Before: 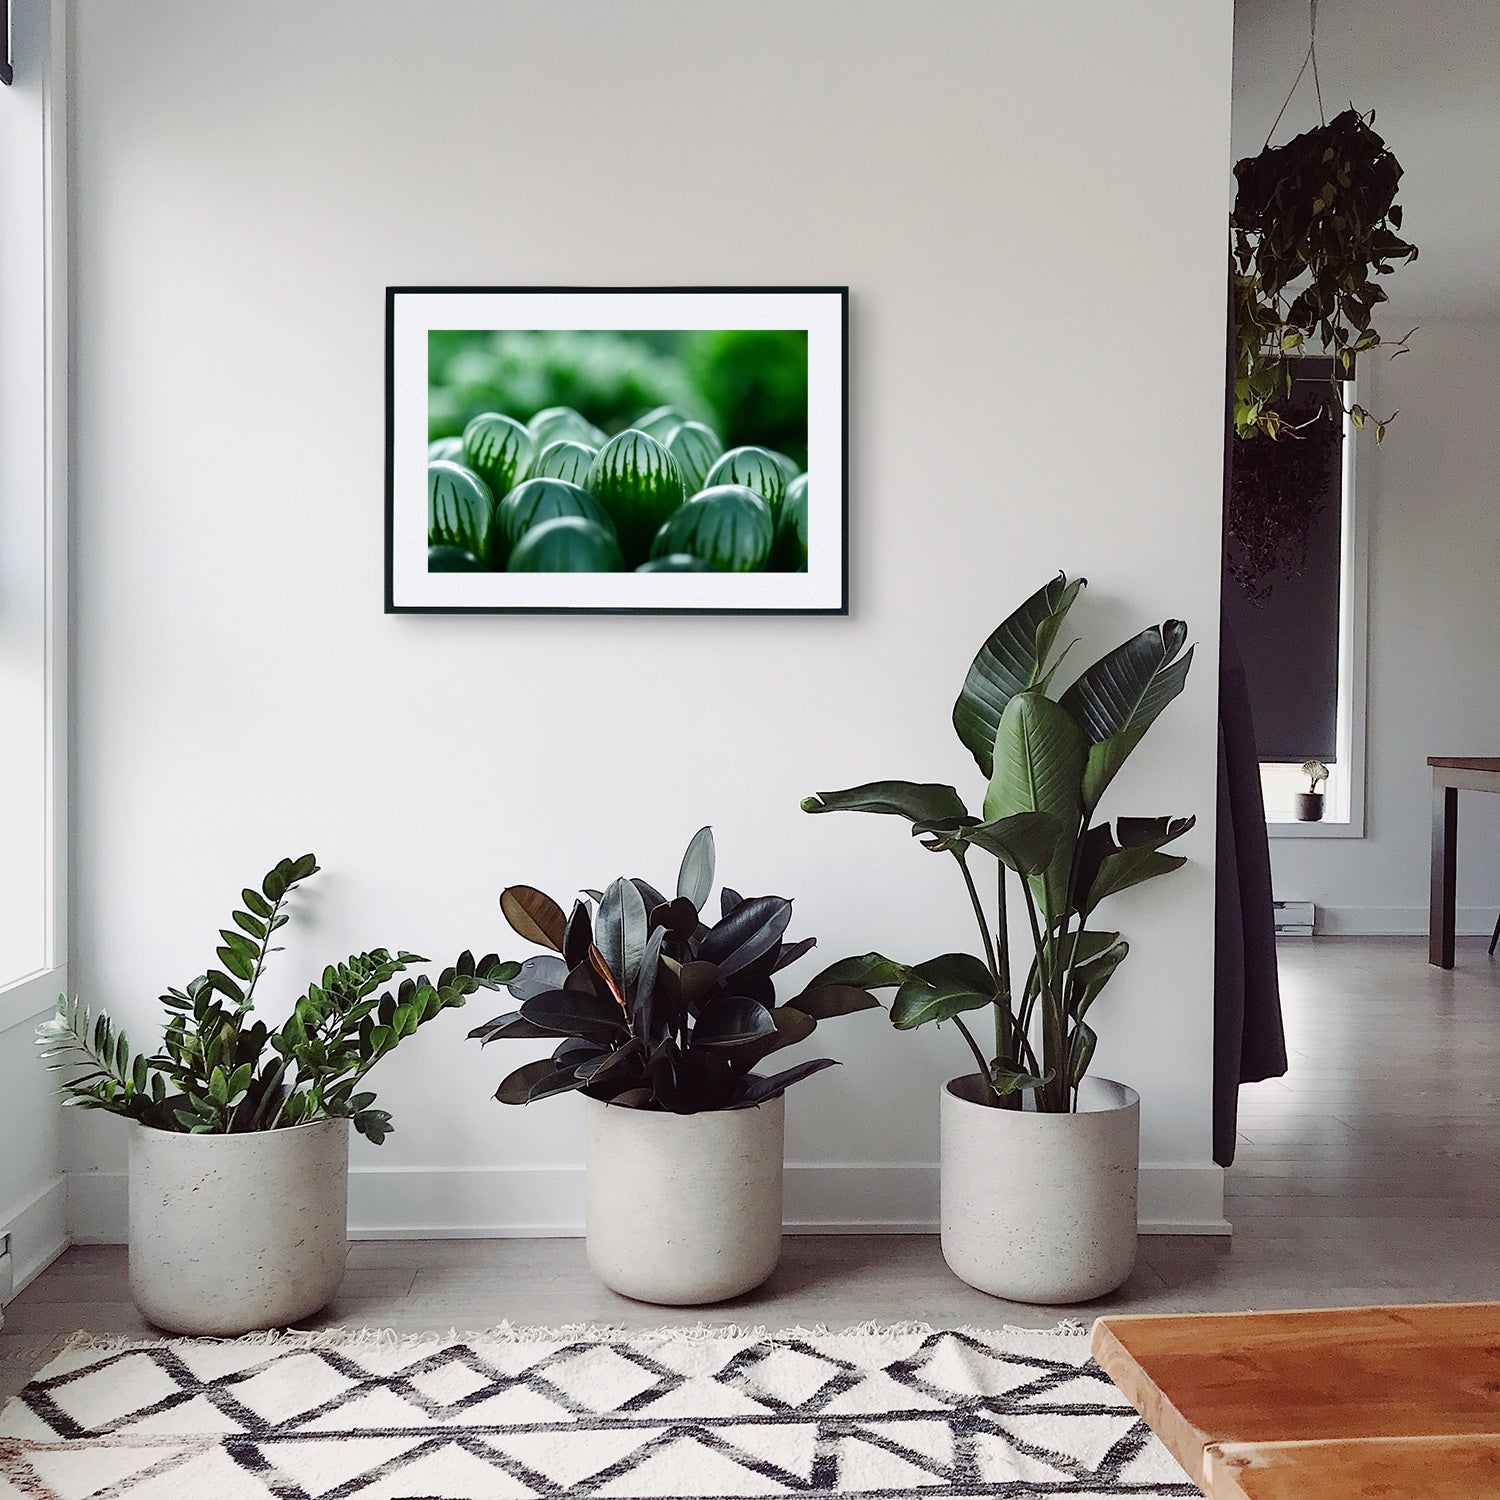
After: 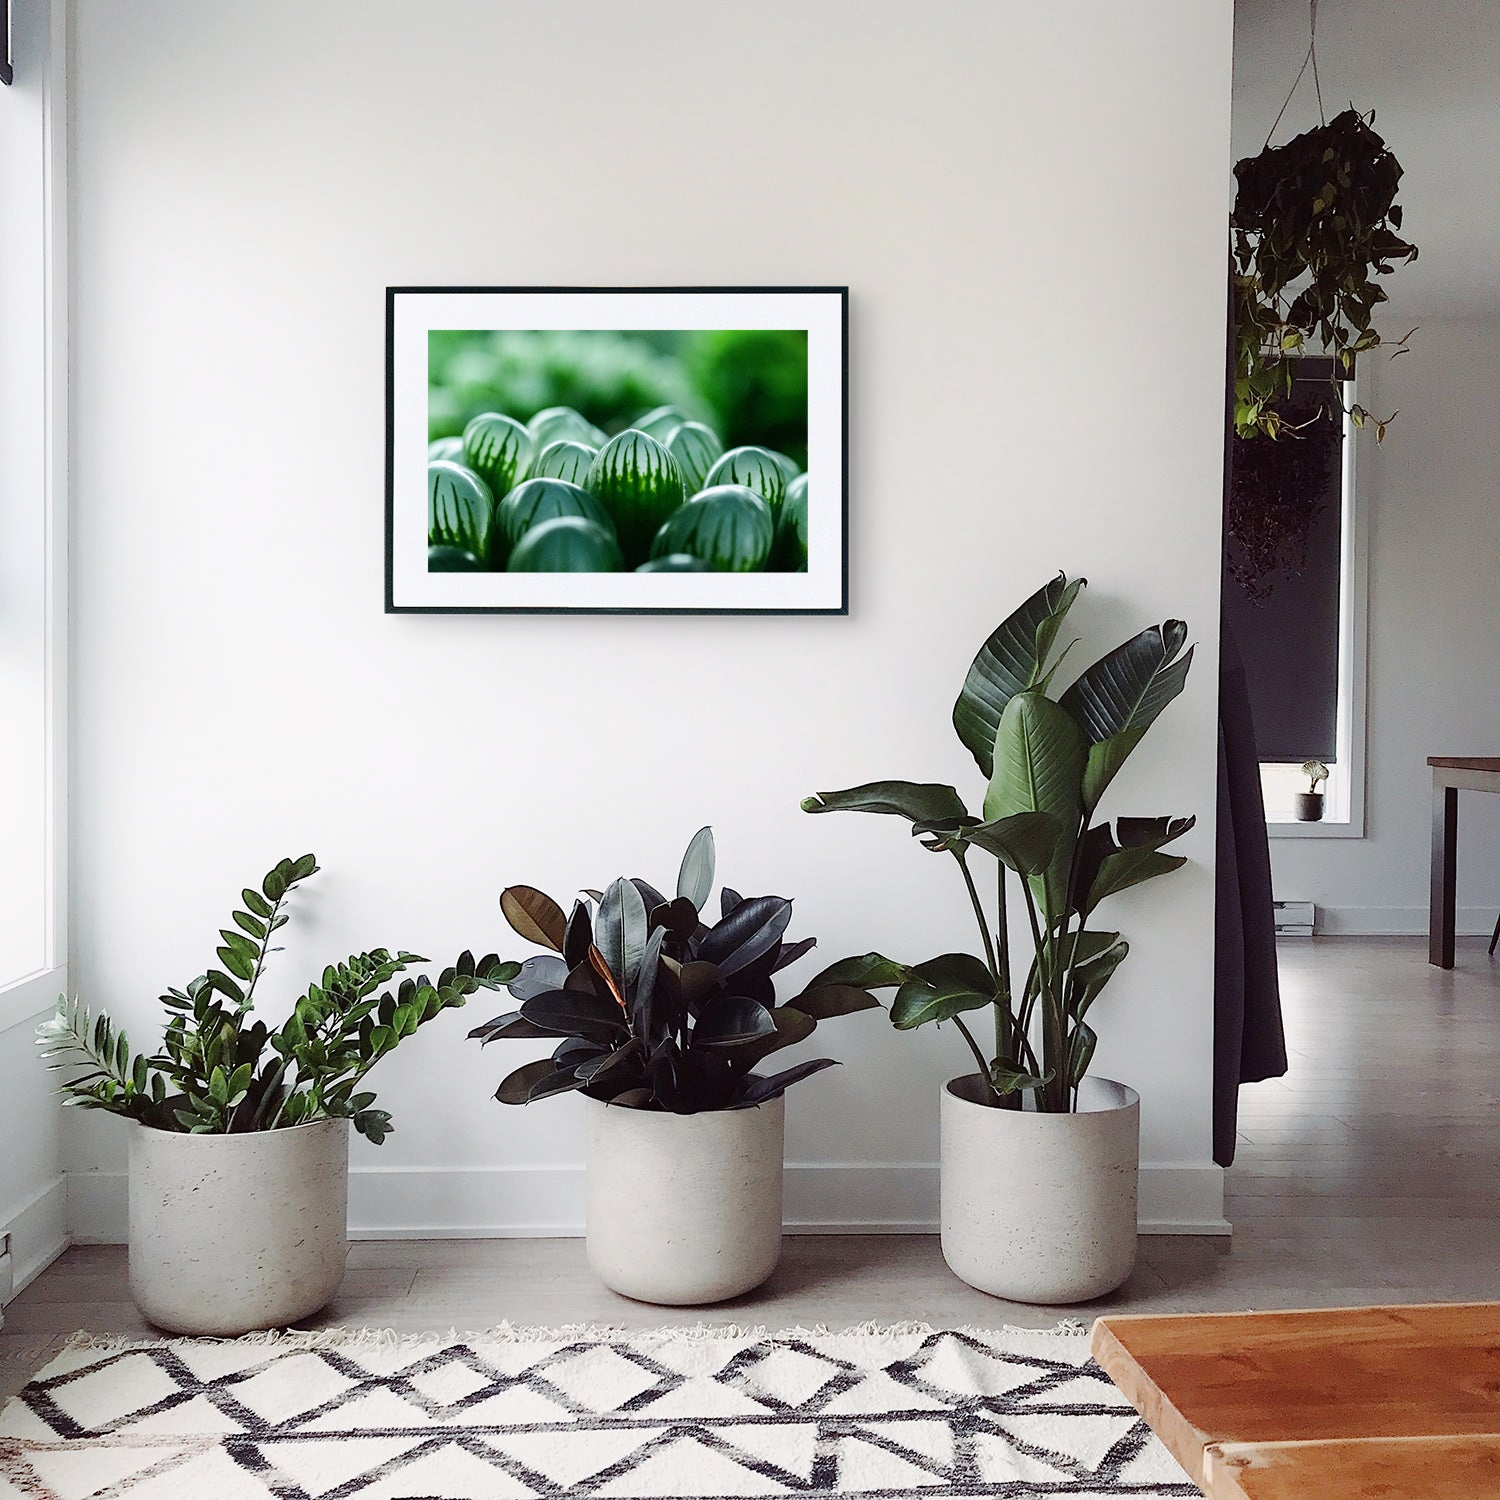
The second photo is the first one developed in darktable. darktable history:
shadows and highlights: shadows -24.06, highlights 51.35, soften with gaussian
